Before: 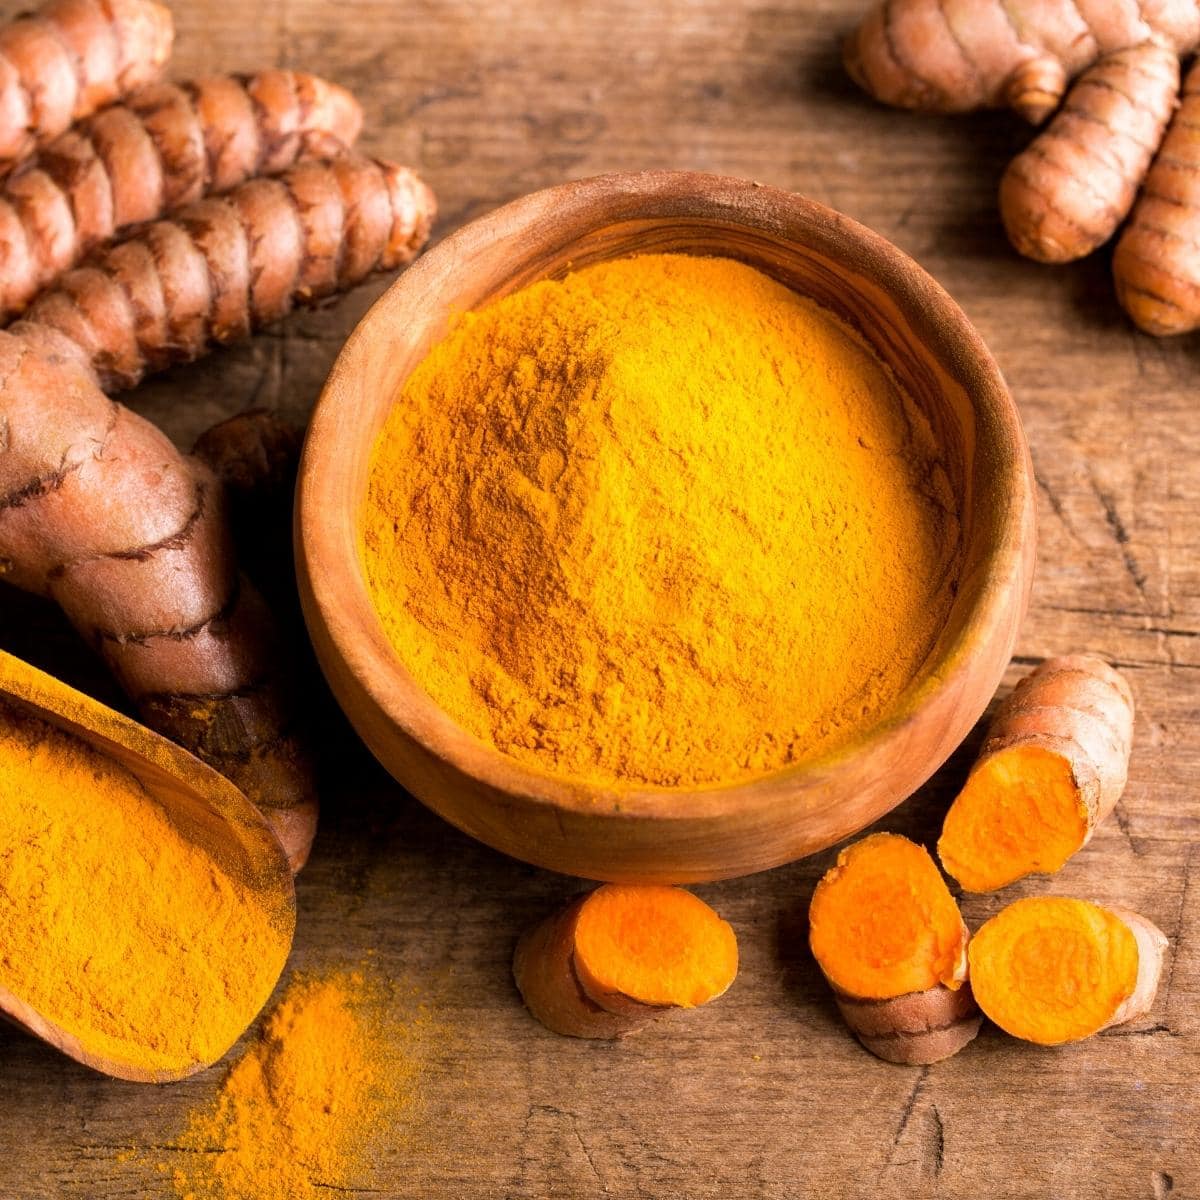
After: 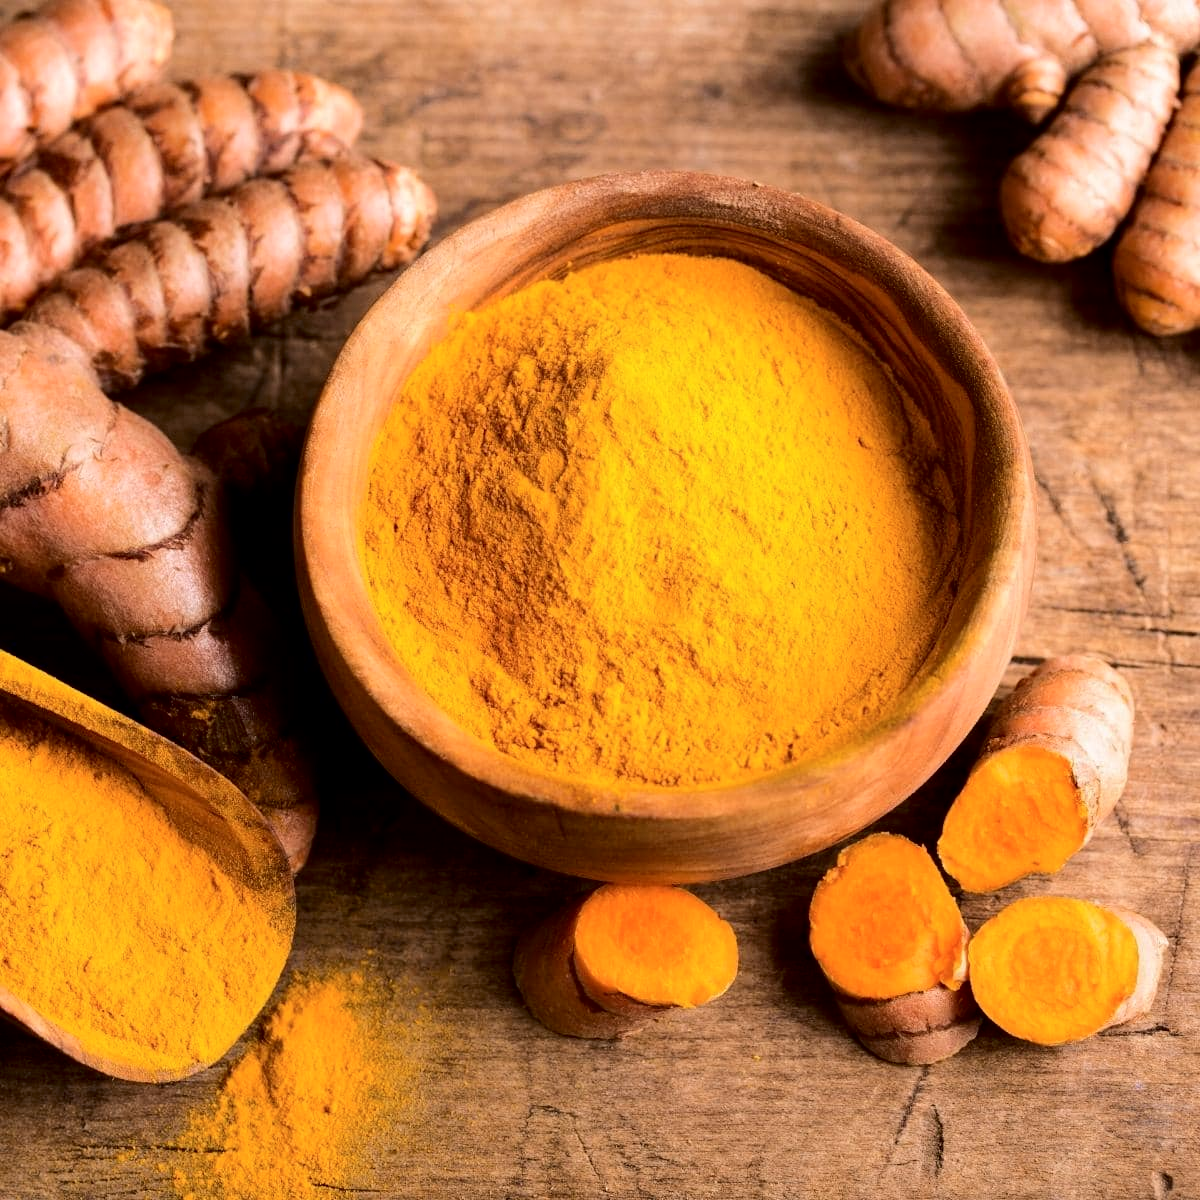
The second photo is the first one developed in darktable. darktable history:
tone curve: curves: ch0 [(0.029, 0) (0.134, 0.063) (0.249, 0.198) (0.378, 0.365) (0.499, 0.529) (1, 1)], color space Lab, independent channels
